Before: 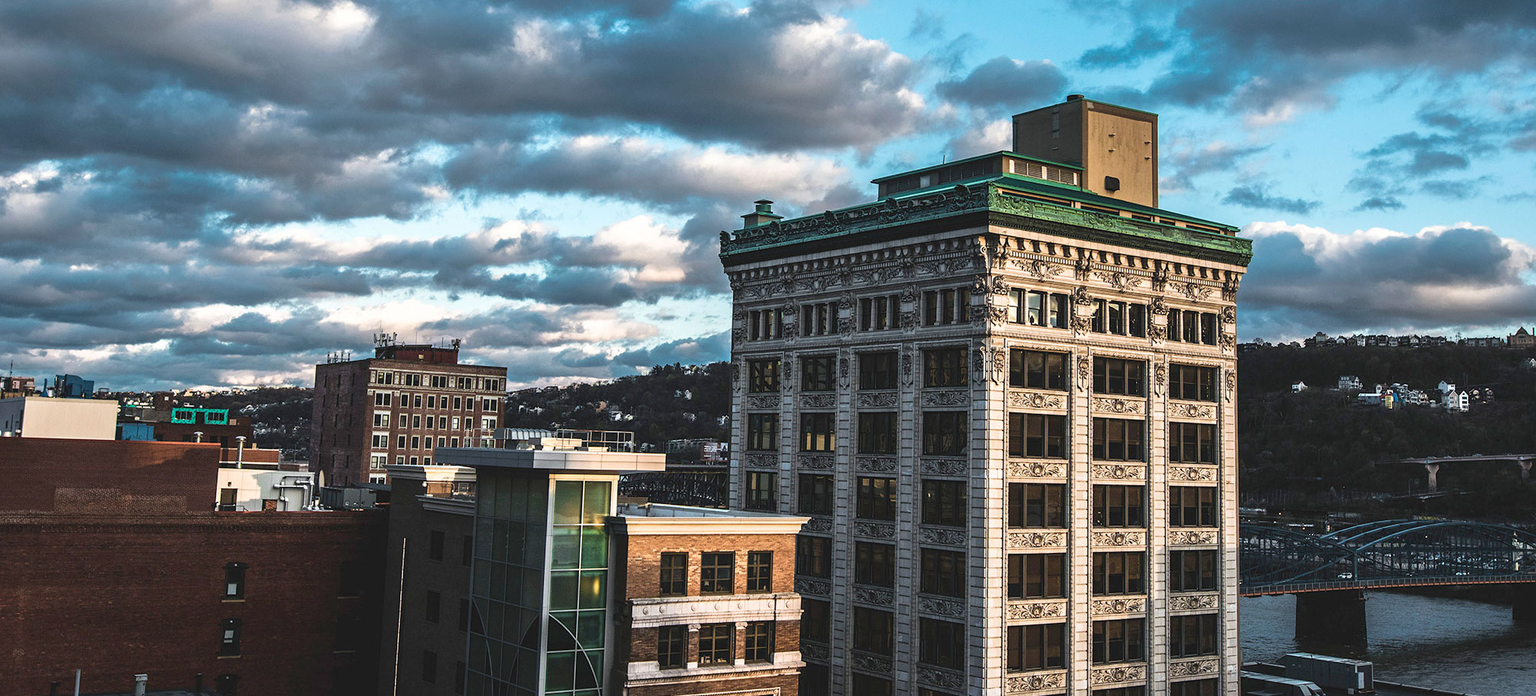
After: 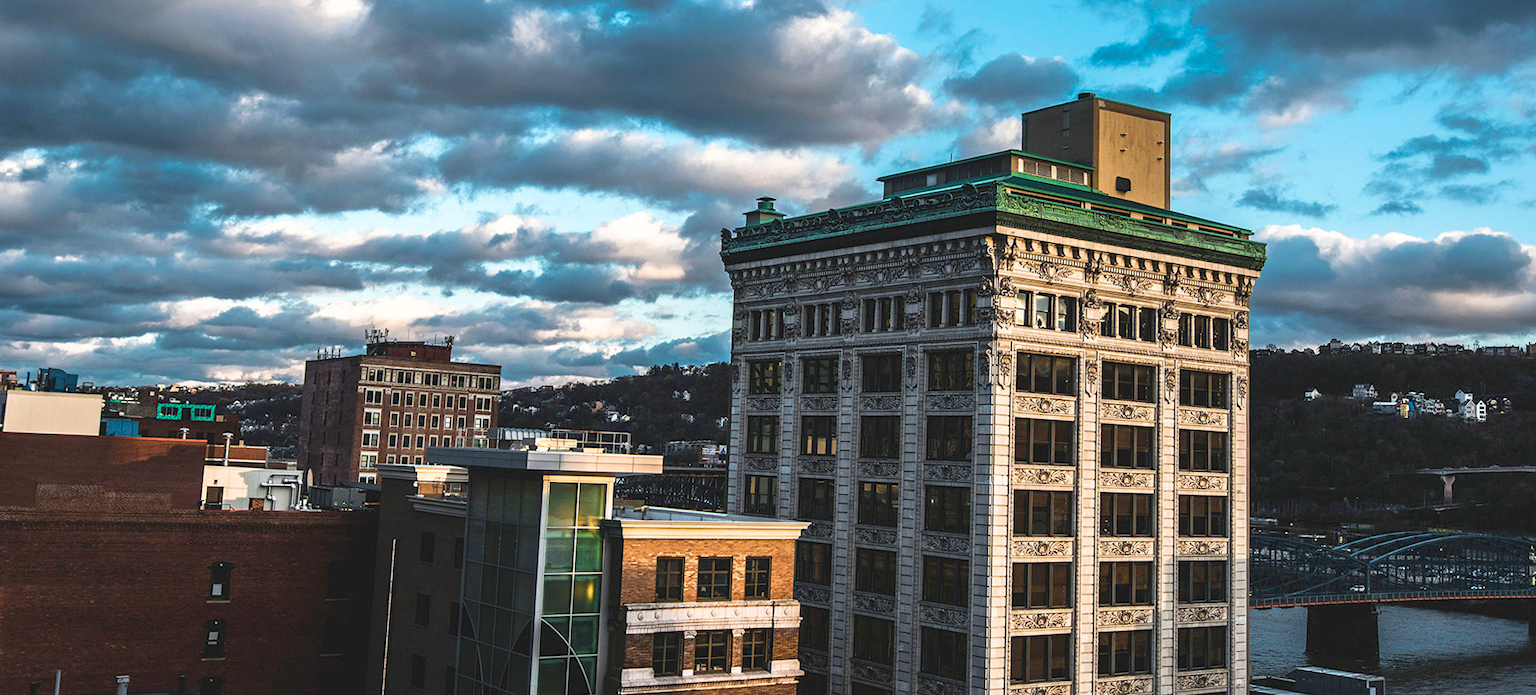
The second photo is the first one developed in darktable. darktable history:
crop and rotate: angle -0.636°
color balance rgb: perceptual saturation grading › global saturation 17.827%, global vibrance 9.21%
